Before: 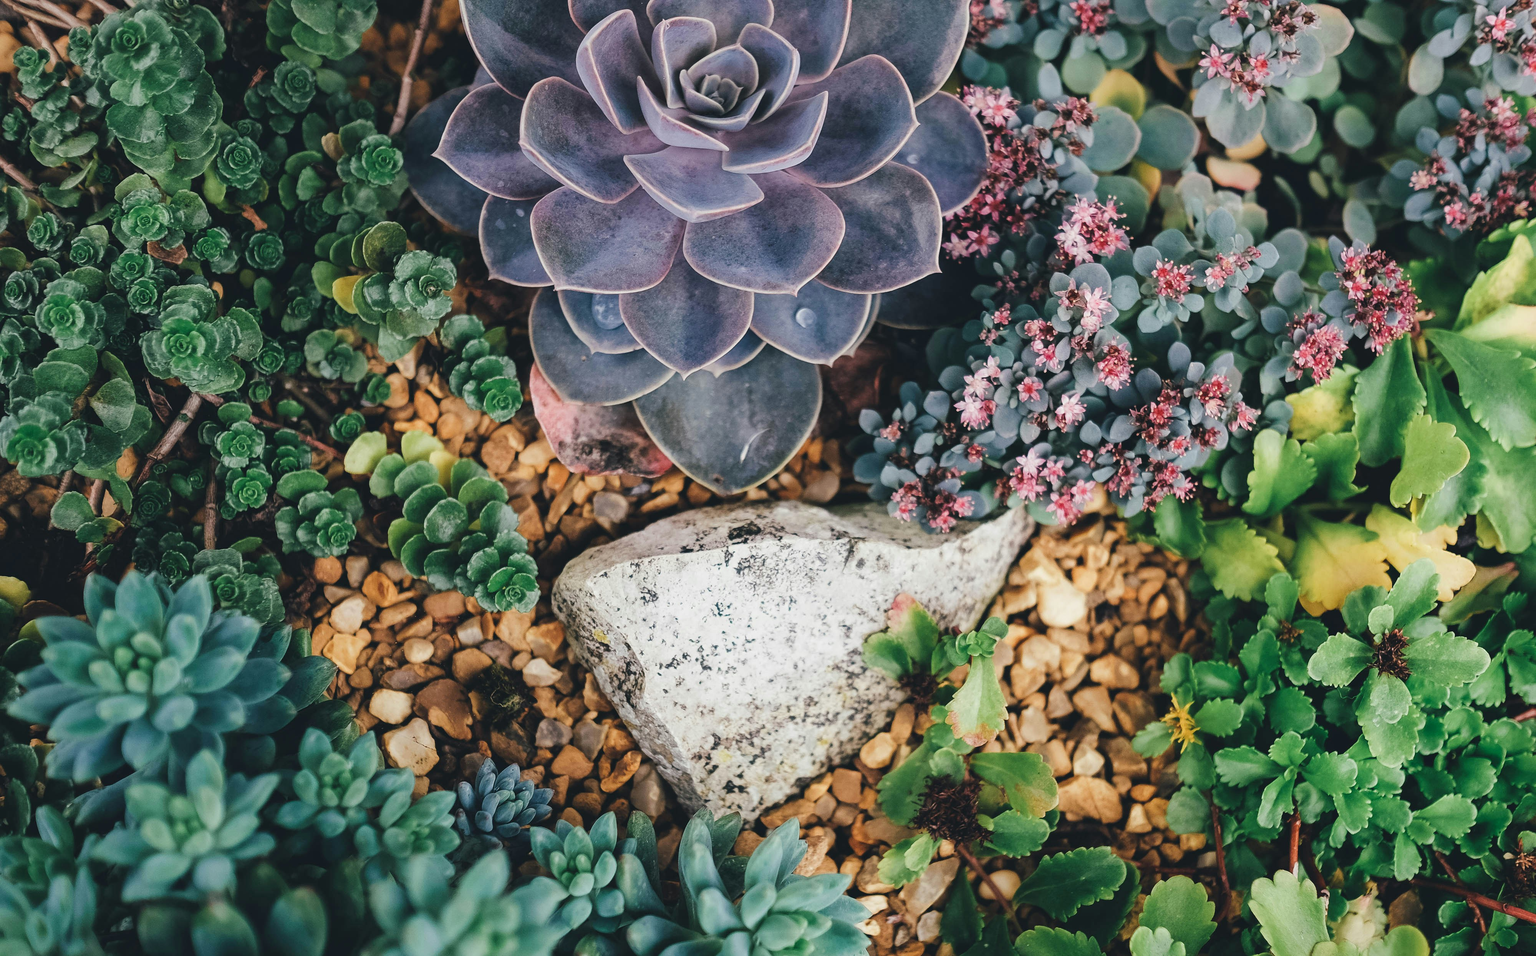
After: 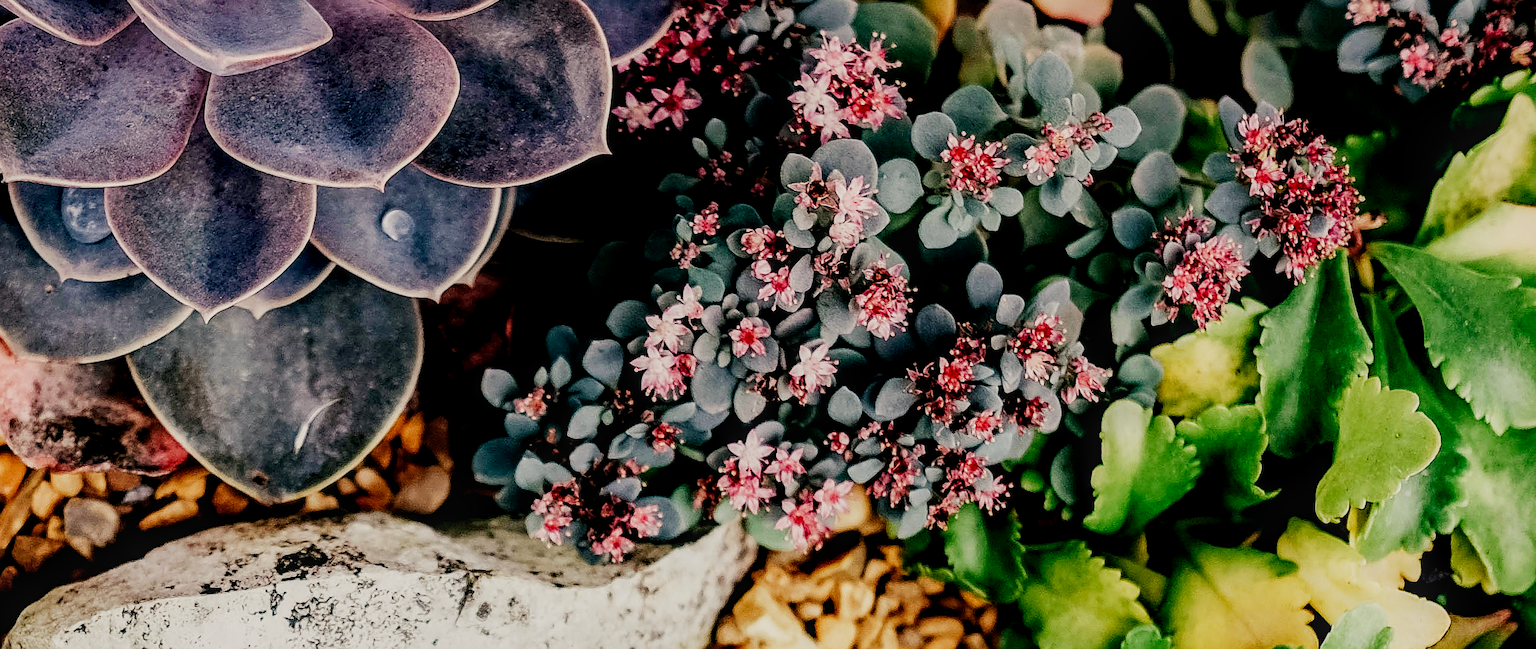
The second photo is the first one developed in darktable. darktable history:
exposure: black level correction 0.029, exposure -0.073 EV, compensate highlight preservation false
sharpen: on, module defaults
local contrast: on, module defaults
white balance: red 1.045, blue 0.932
sigmoid: contrast 1.7, skew -0.2, preserve hue 0%, red attenuation 0.1, red rotation 0.035, green attenuation 0.1, green rotation -0.017, blue attenuation 0.15, blue rotation -0.052, base primaries Rec2020
crop: left 36.005%, top 18.293%, right 0.31%, bottom 38.444%
graduated density: density 0.38 EV, hardness 21%, rotation -6.11°, saturation 32%
